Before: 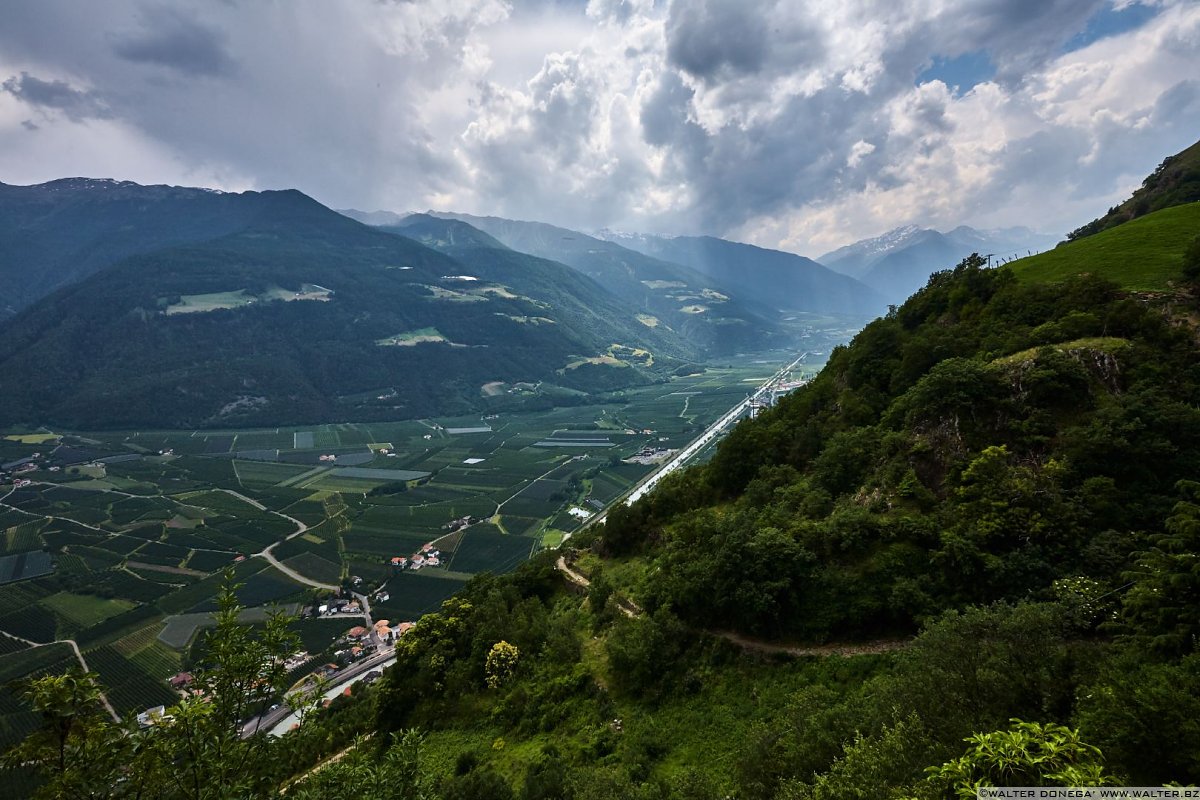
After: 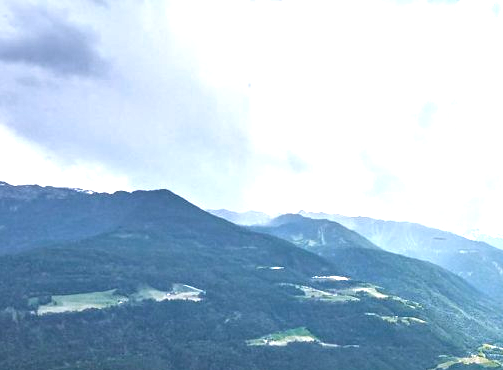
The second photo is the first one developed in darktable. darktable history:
exposure: black level correction 0, exposure 1.4 EV, compensate highlight preservation false
crop and rotate: left 10.817%, top 0.062%, right 47.194%, bottom 53.626%
local contrast: on, module defaults
color zones: curves: ch0 [(0.25, 0.5) (0.347, 0.092) (0.75, 0.5)]; ch1 [(0.25, 0.5) (0.33, 0.51) (0.75, 0.5)]
